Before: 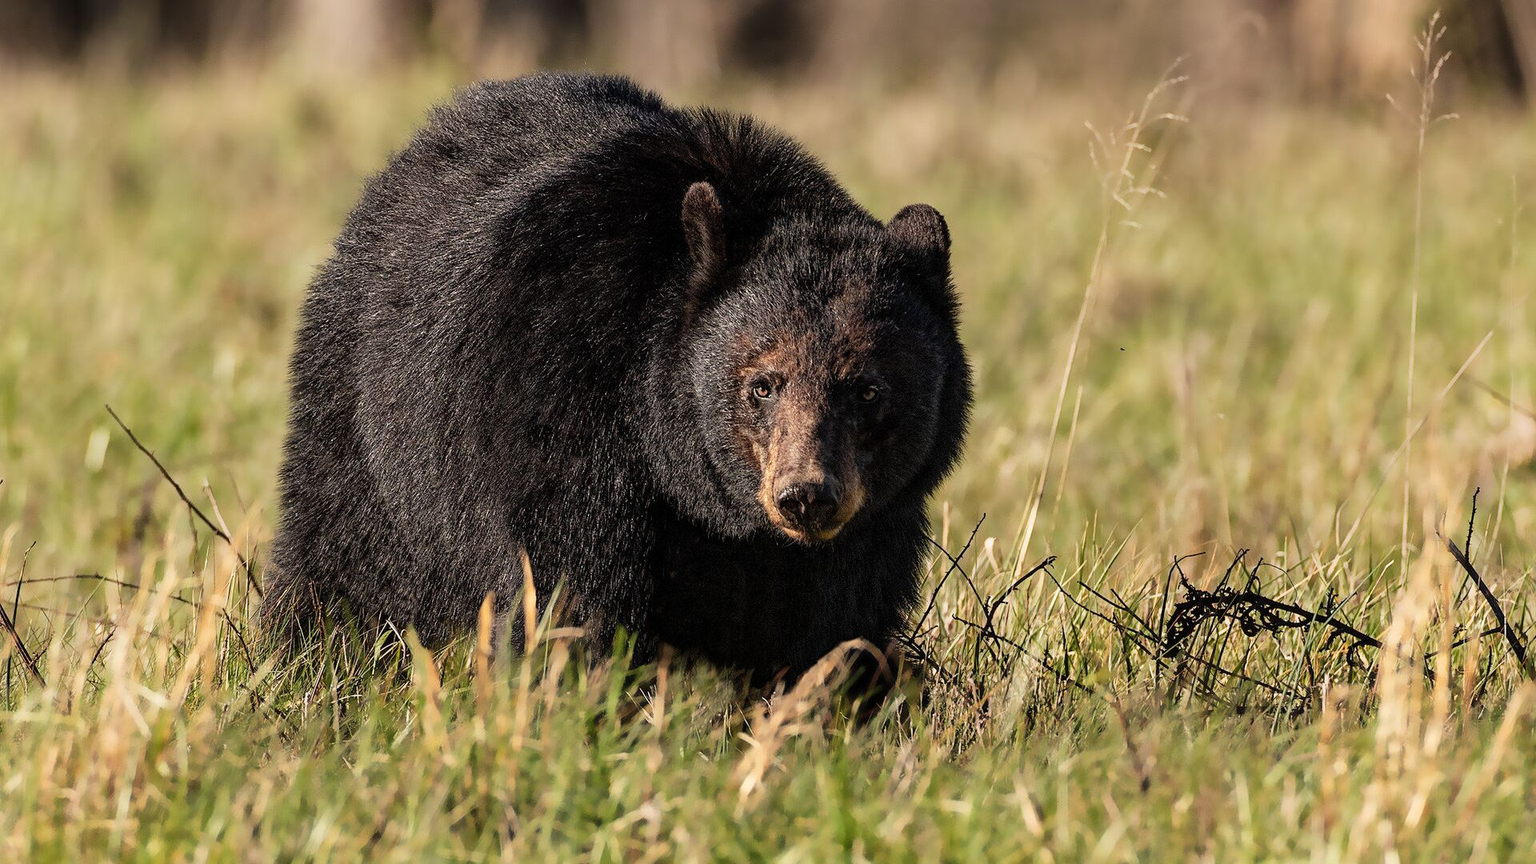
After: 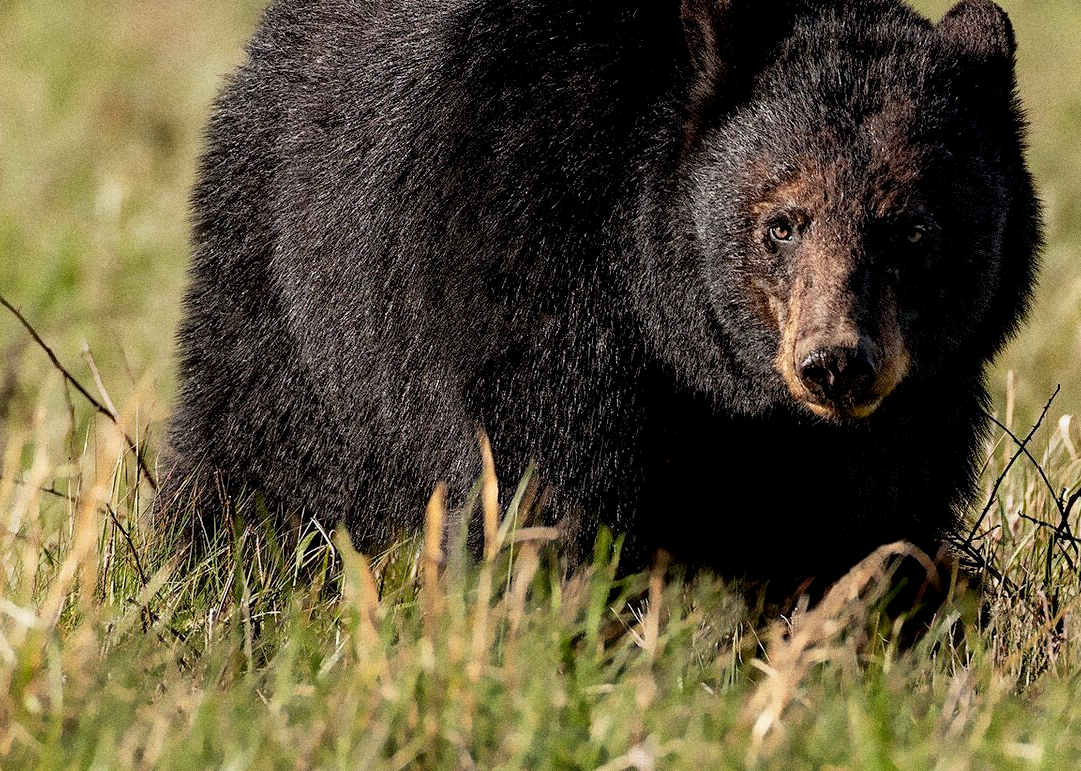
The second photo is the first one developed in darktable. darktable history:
white balance: red 0.98, blue 1.034
crop: left 8.966%, top 23.852%, right 34.699%, bottom 4.703%
grain: coarseness 0.09 ISO, strength 40%
exposure: black level correction 0.009, compensate highlight preservation false
